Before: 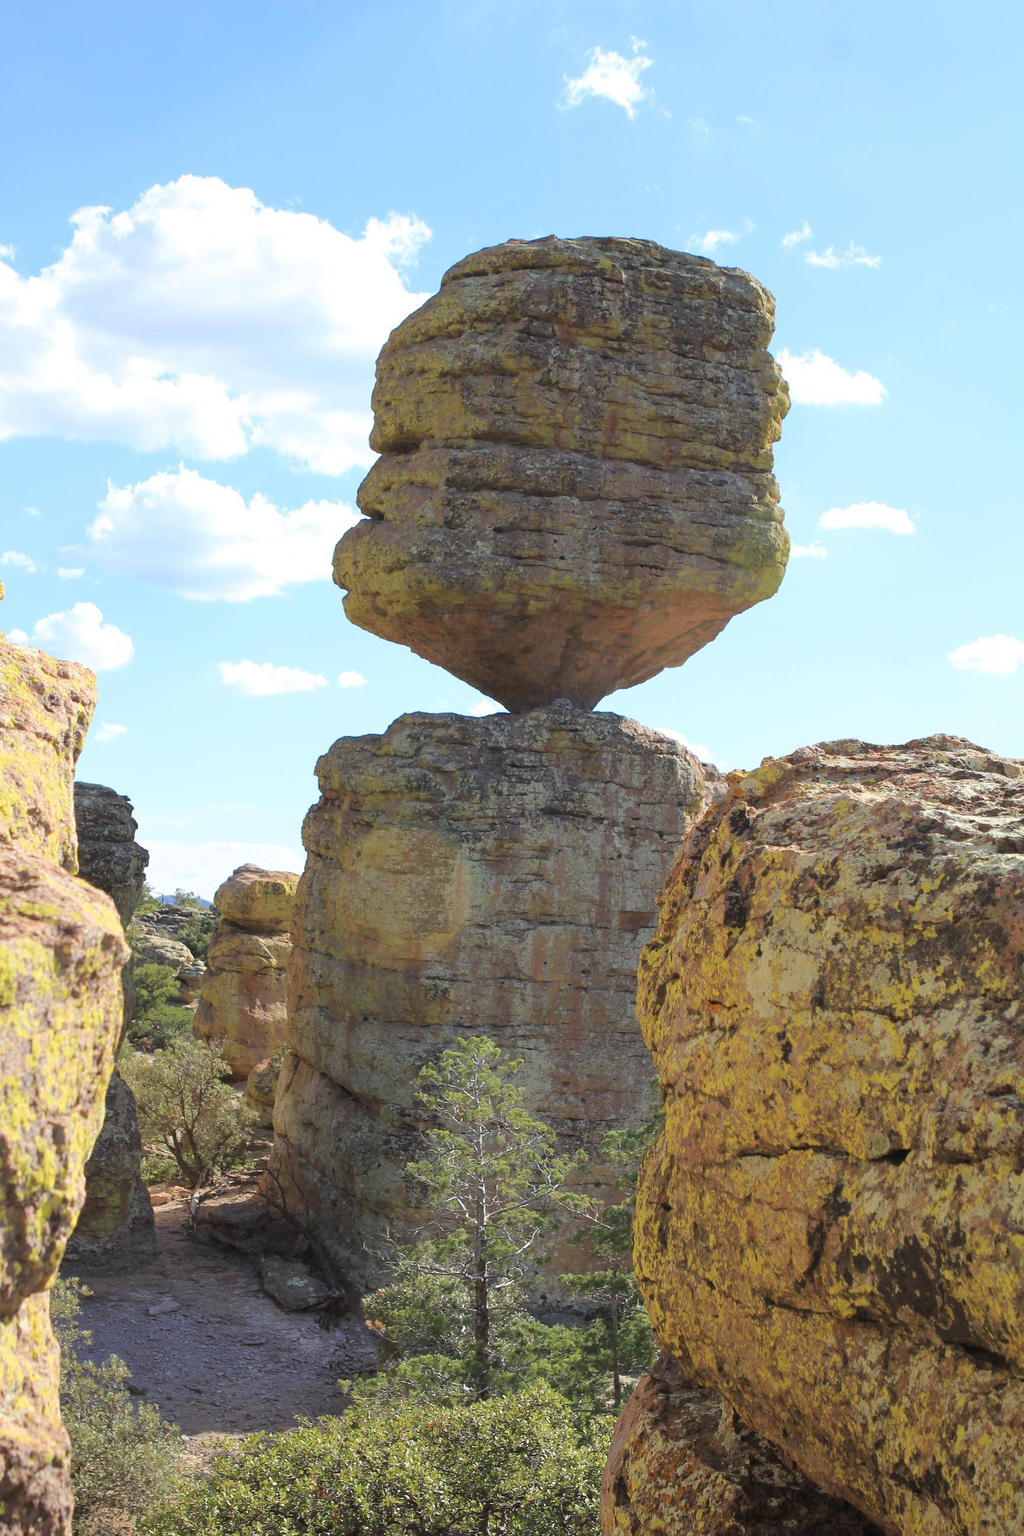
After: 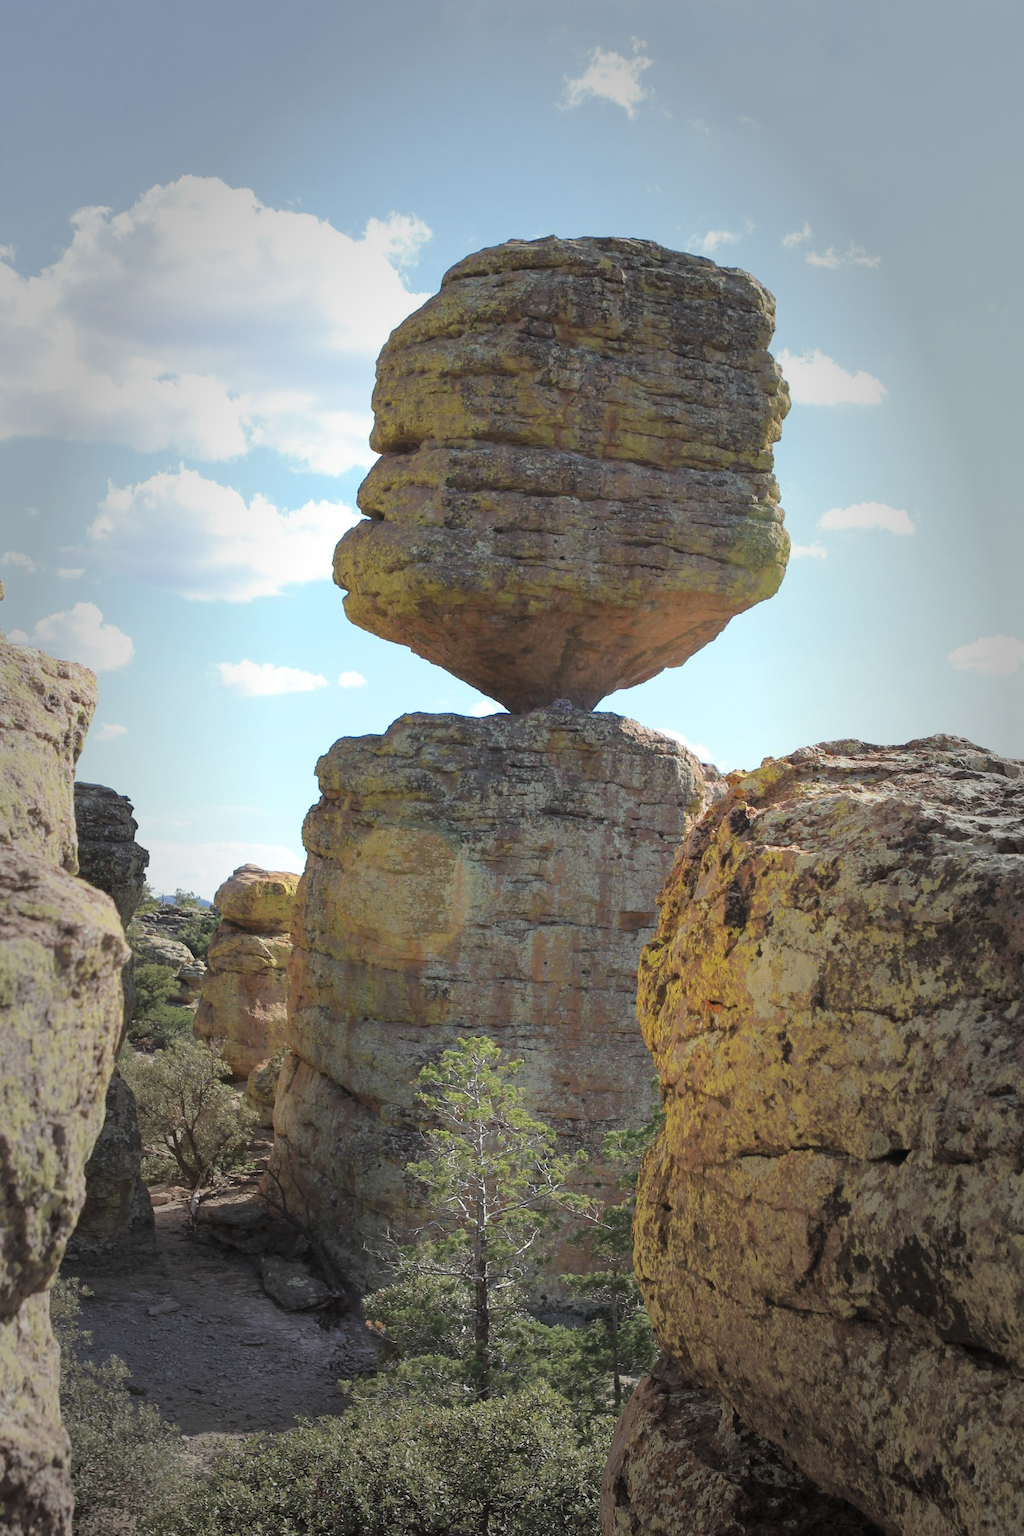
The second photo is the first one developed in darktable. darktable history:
vignetting: fall-off start 47.65%, automatic ratio true, width/height ratio 1.282
